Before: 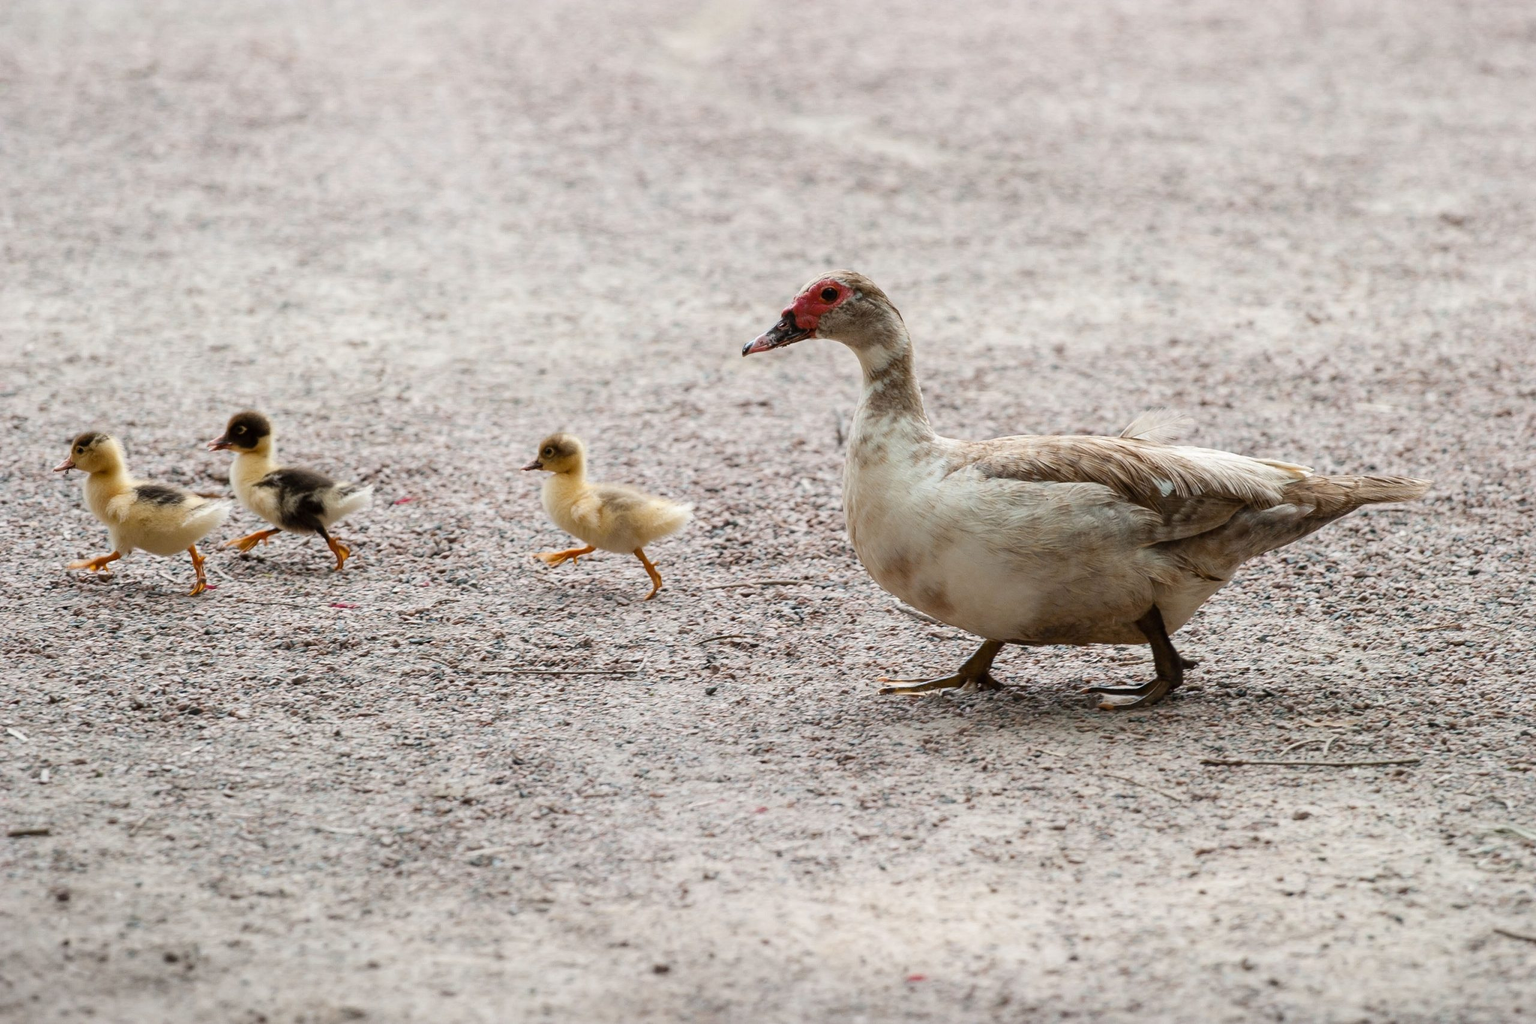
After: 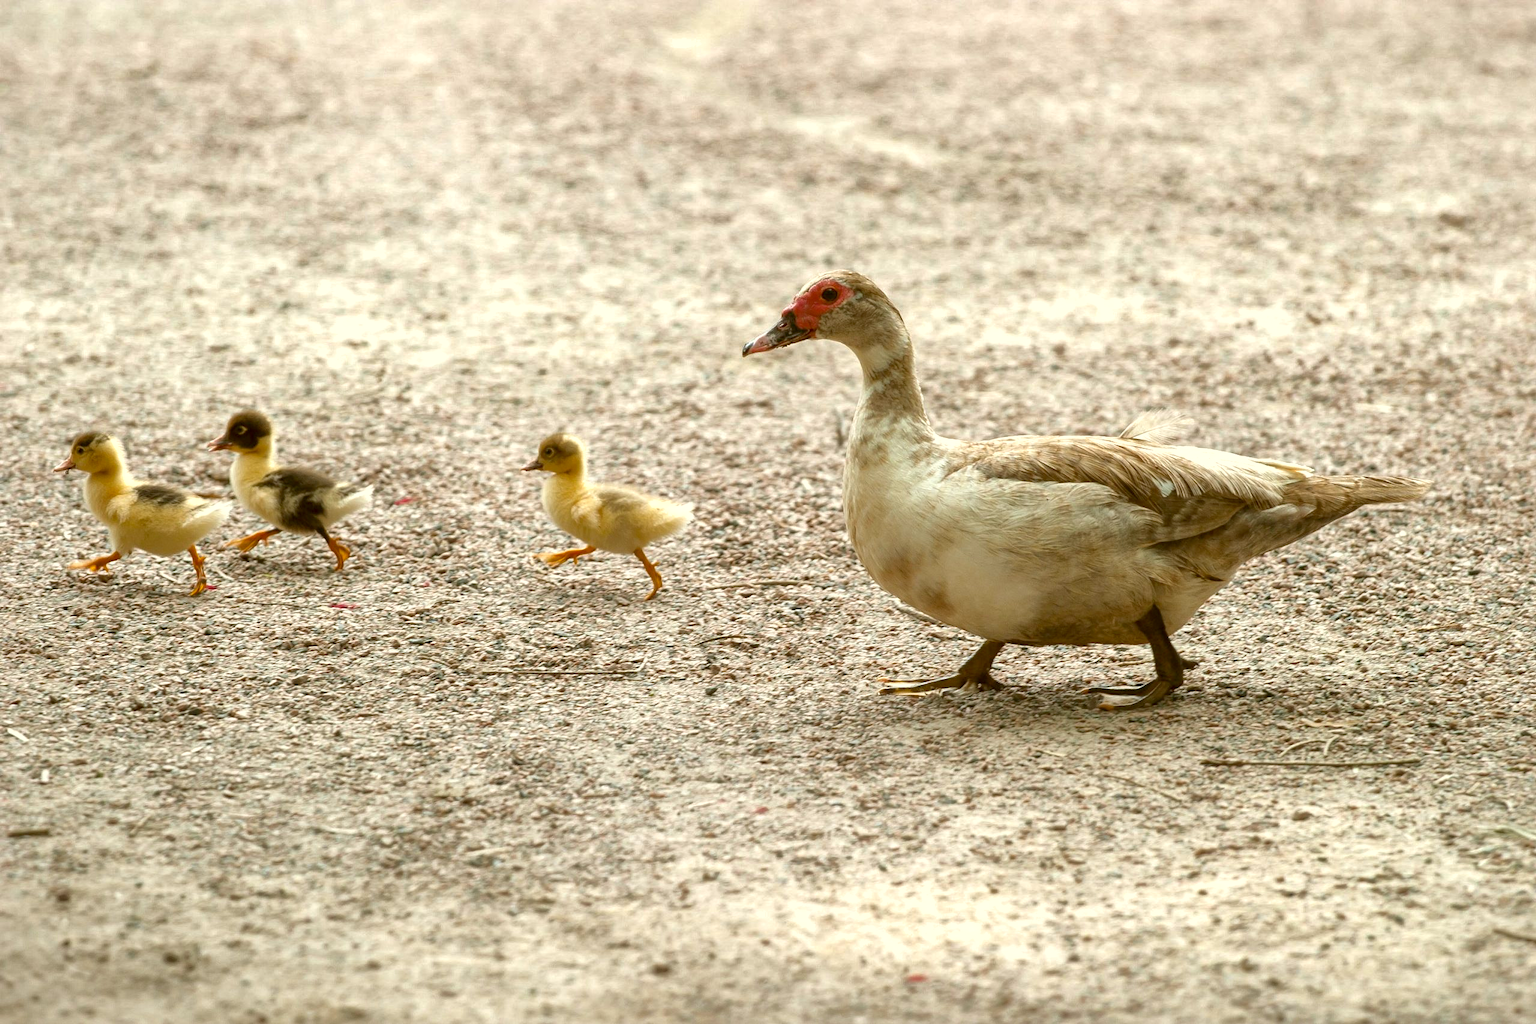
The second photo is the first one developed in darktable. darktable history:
color correction: highlights a* -1.57, highlights b* 10.15, shadows a* 0.693, shadows b* 19.1
shadows and highlights: on, module defaults
exposure: black level correction 0, exposure 0.498 EV, compensate highlight preservation false
